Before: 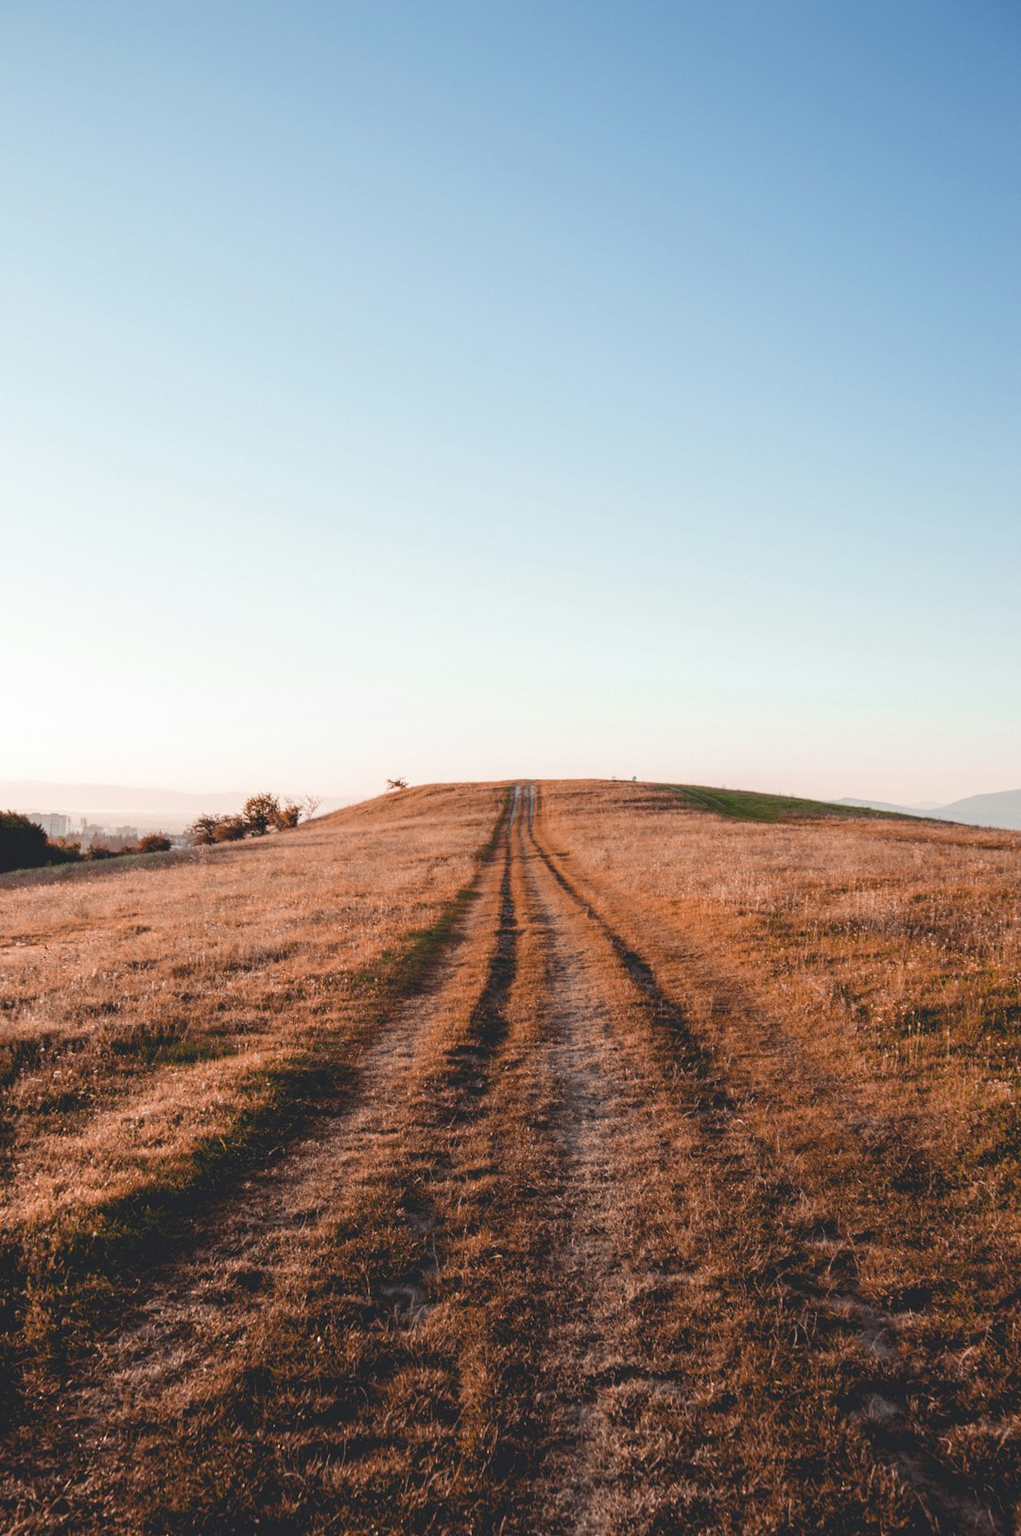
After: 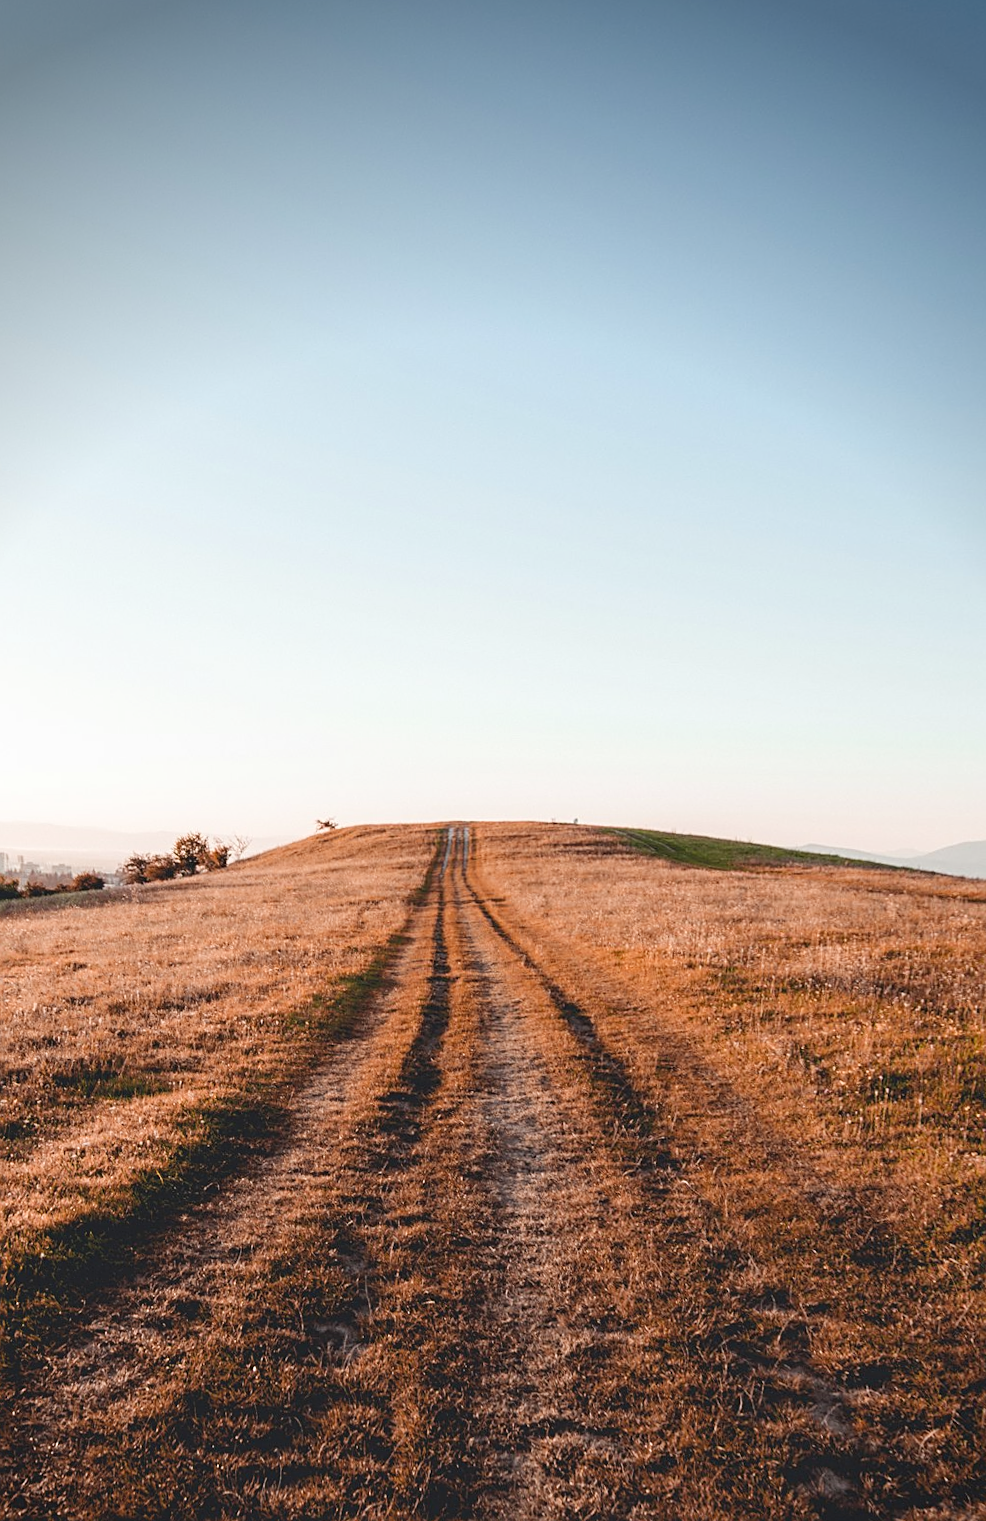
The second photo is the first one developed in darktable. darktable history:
sharpen: on, module defaults
crop and rotate: left 3.238%
vignetting: brightness -0.629, saturation -0.007, center (-0.028, 0.239)
rotate and perspective: rotation 0.062°, lens shift (vertical) 0.115, lens shift (horizontal) -0.133, crop left 0.047, crop right 0.94, crop top 0.061, crop bottom 0.94
tone curve: curves: ch0 [(0, 0) (0.004, 0.002) (0.02, 0.013) (0.218, 0.218) (0.664, 0.718) (0.832, 0.873) (1, 1)], preserve colors none
